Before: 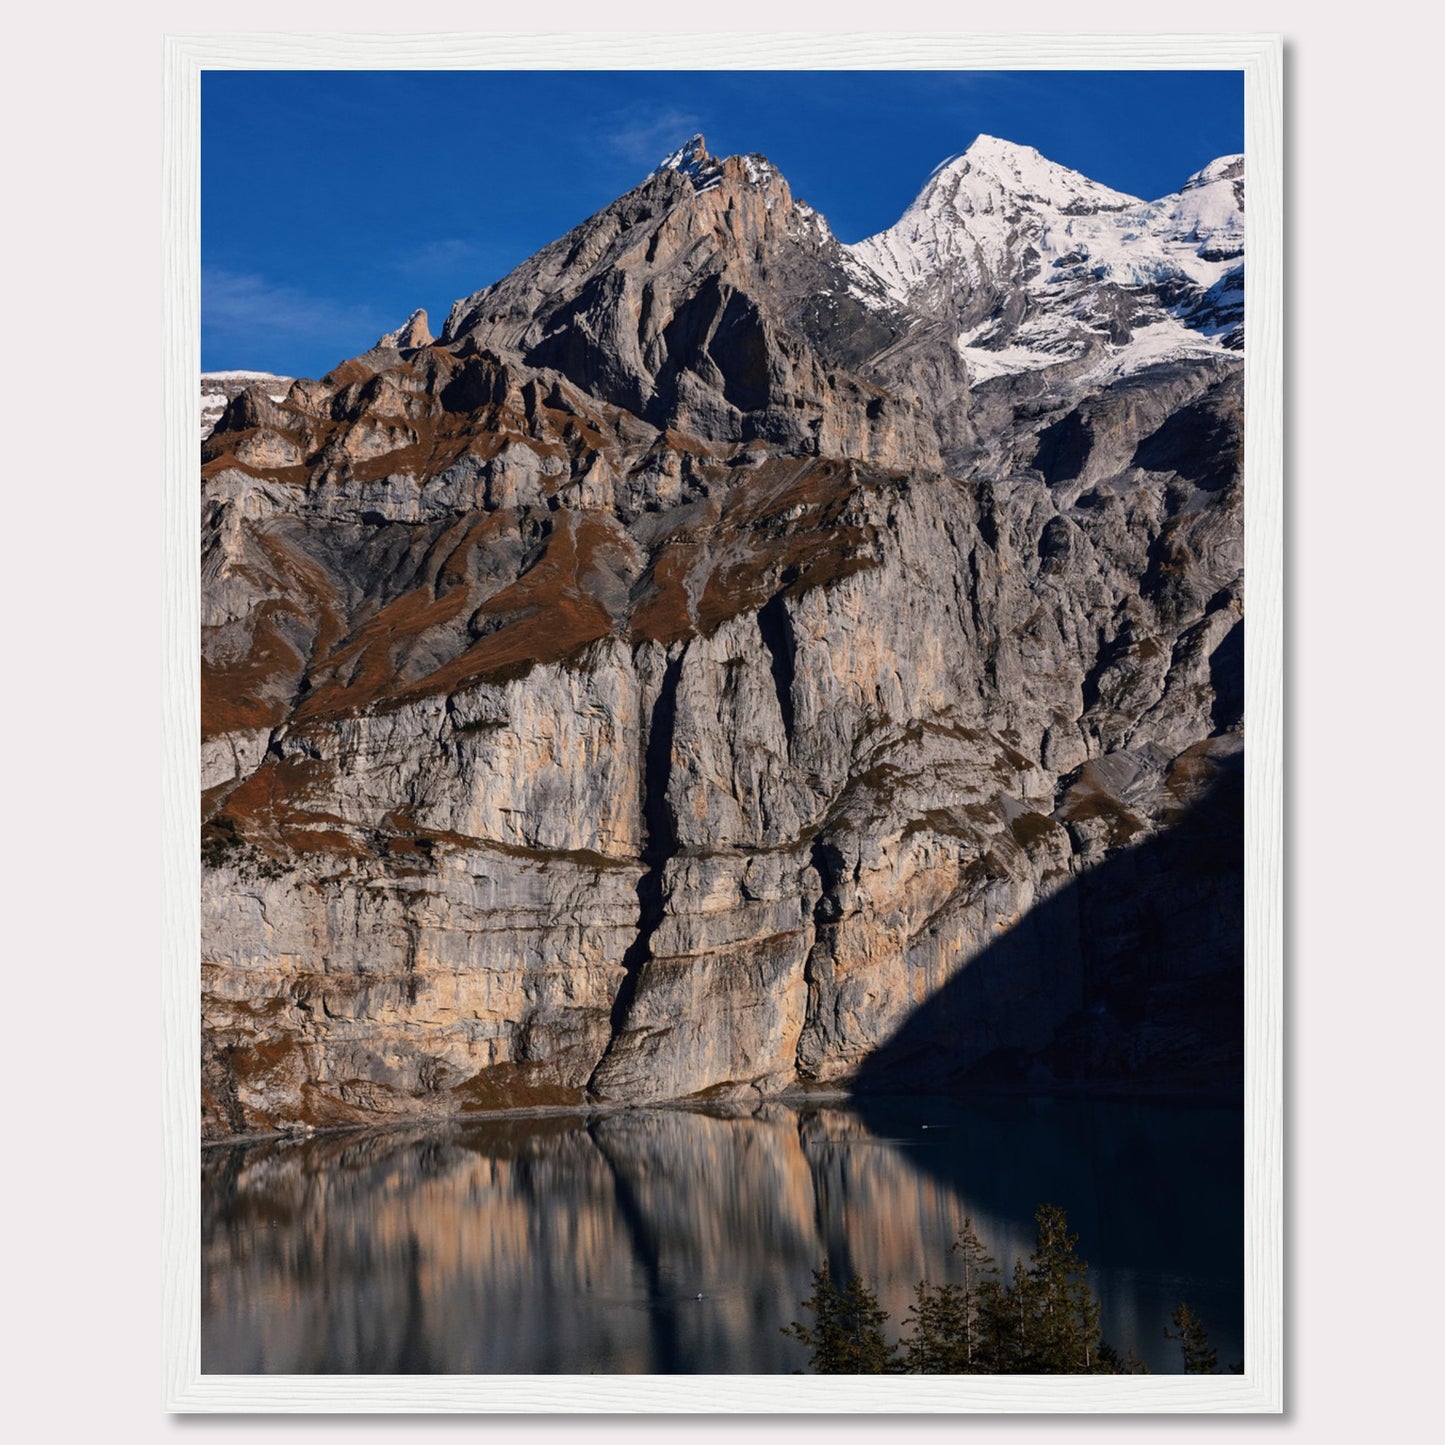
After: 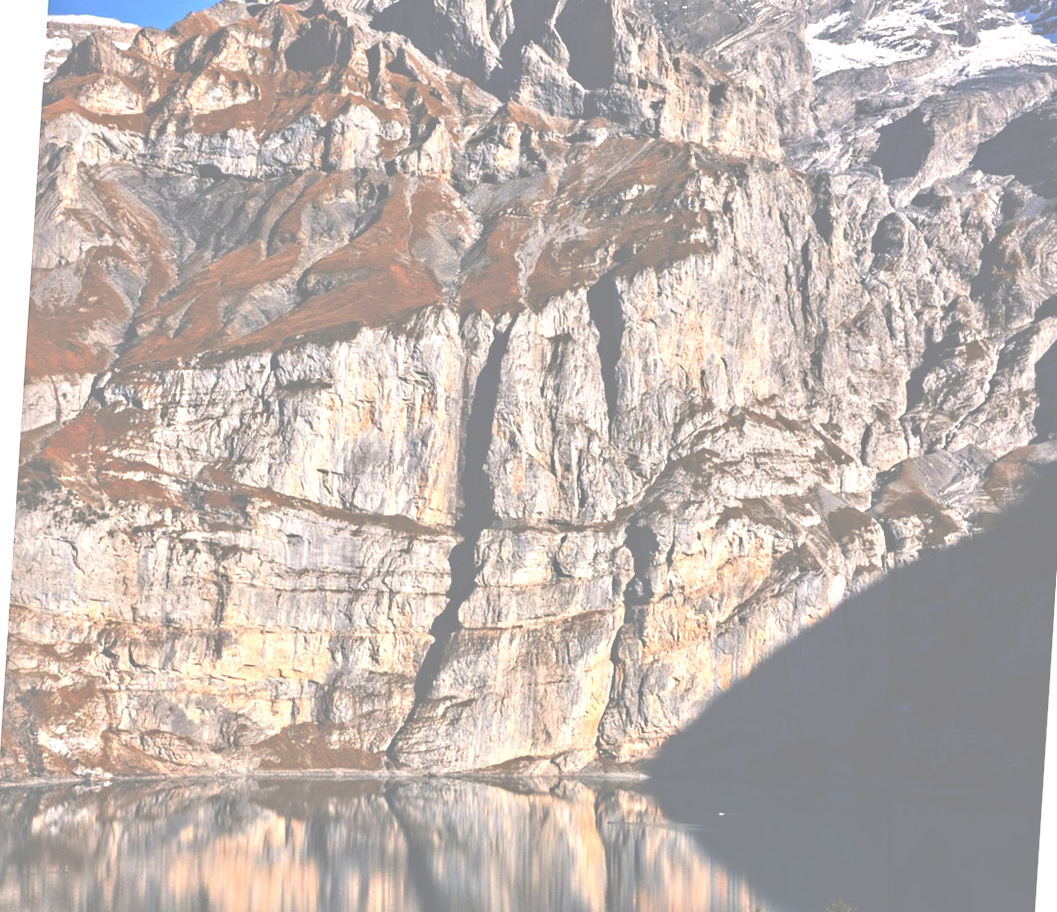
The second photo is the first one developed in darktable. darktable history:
tone equalizer: -7 EV 0.162 EV, -6 EV 0.586 EV, -5 EV 1.16 EV, -4 EV 1.31 EV, -3 EV 1.14 EV, -2 EV 0.6 EV, -1 EV 0.147 EV, smoothing diameter 2.07%, edges refinement/feathering 19.19, mask exposure compensation -1.57 EV, filter diffusion 5
crop and rotate: angle -3.69°, left 9.918%, top 20.806%, right 12.334%, bottom 12.09%
exposure: black level correction -0.071, exposure 0.502 EV, compensate highlight preservation false
